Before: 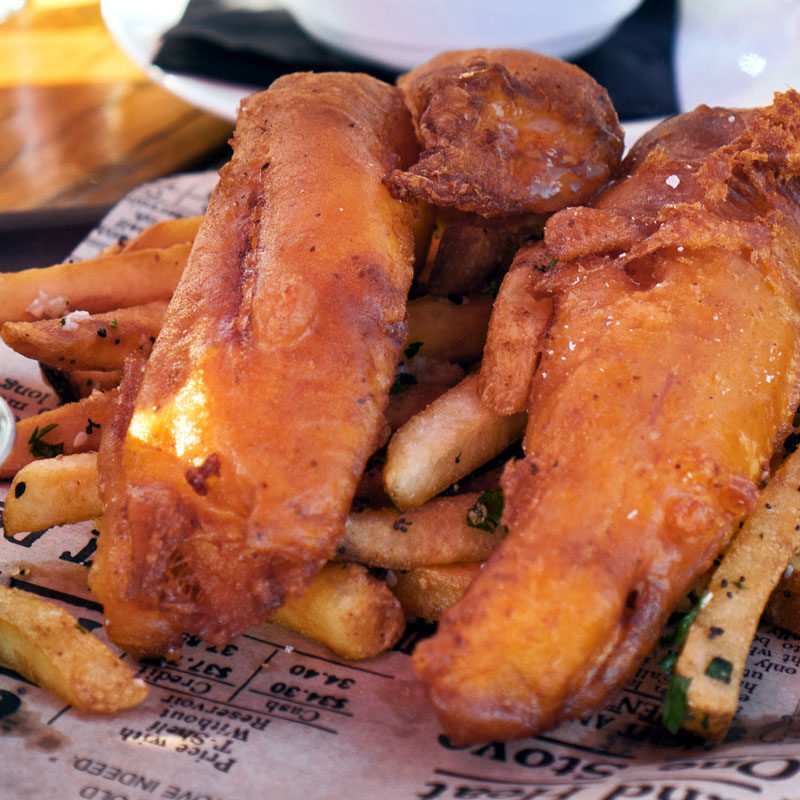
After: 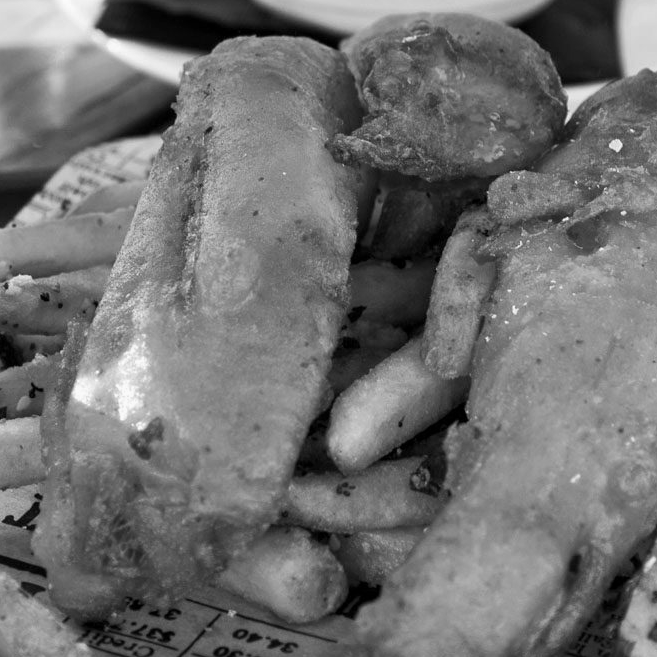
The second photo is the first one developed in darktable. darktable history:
monochrome: on, module defaults
local contrast: mode bilateral grid, contrast 10, coarseness 25, detail 110%, midtone range 0.2
crop and rotate: left 7.196%, top 4.574%, right 10.605%, bottom 13.178%
